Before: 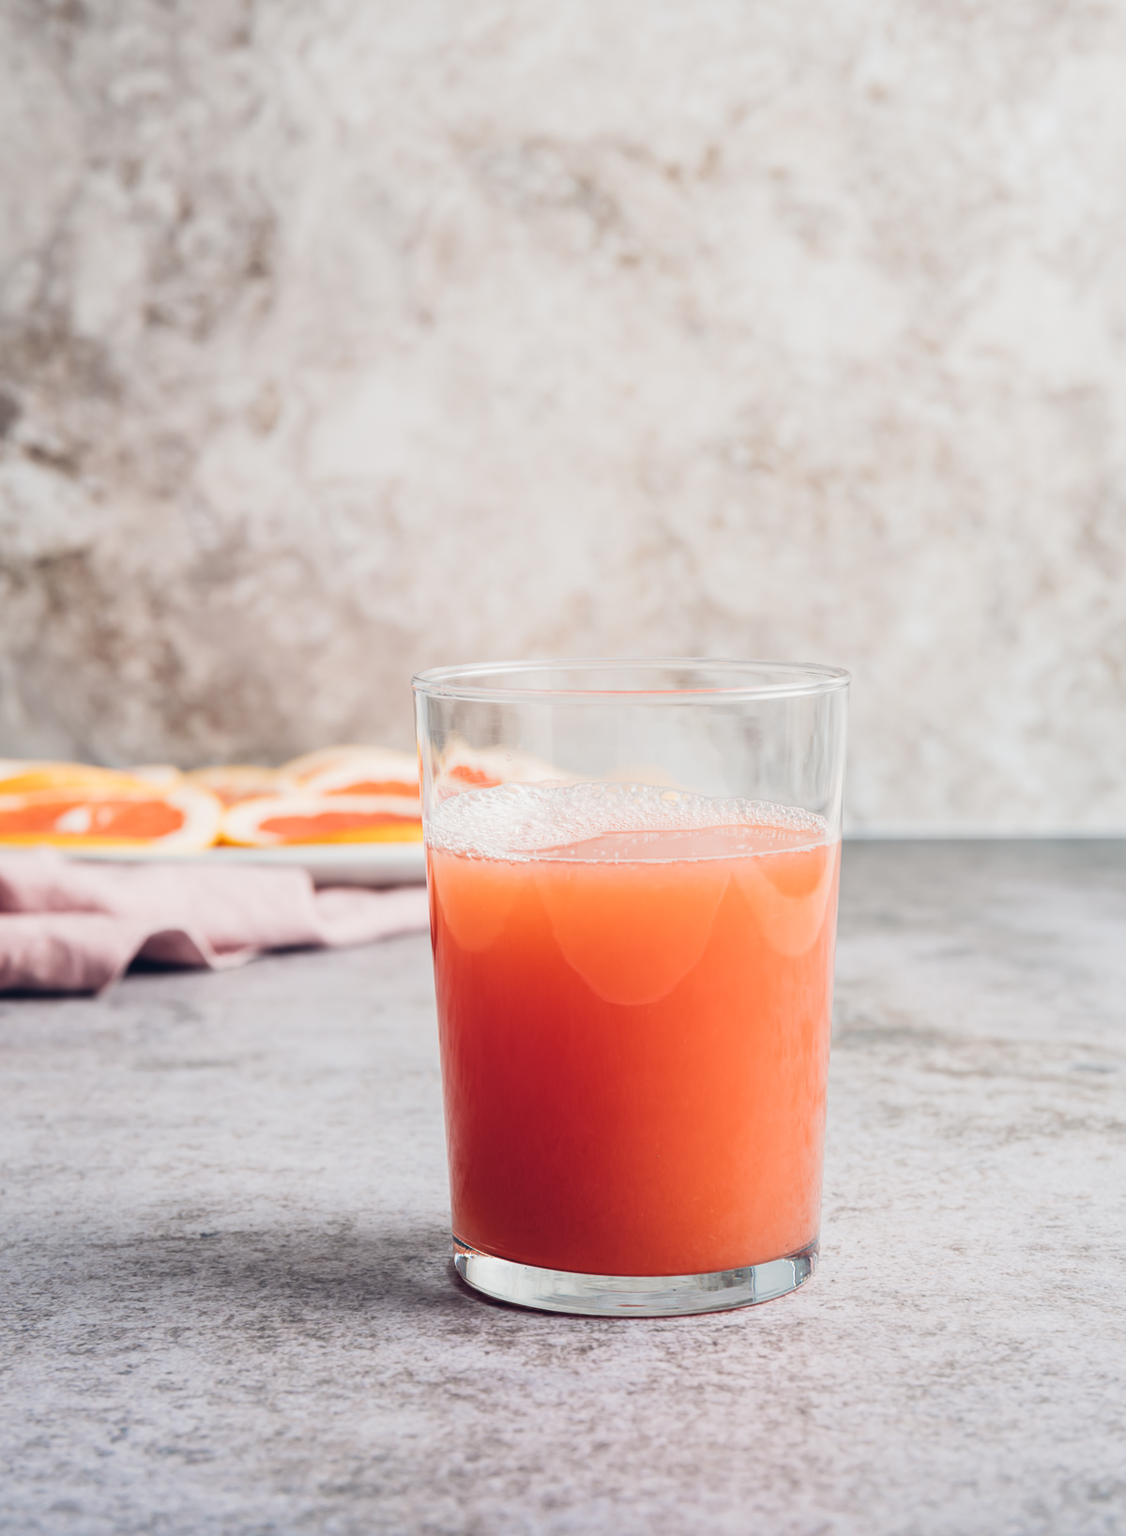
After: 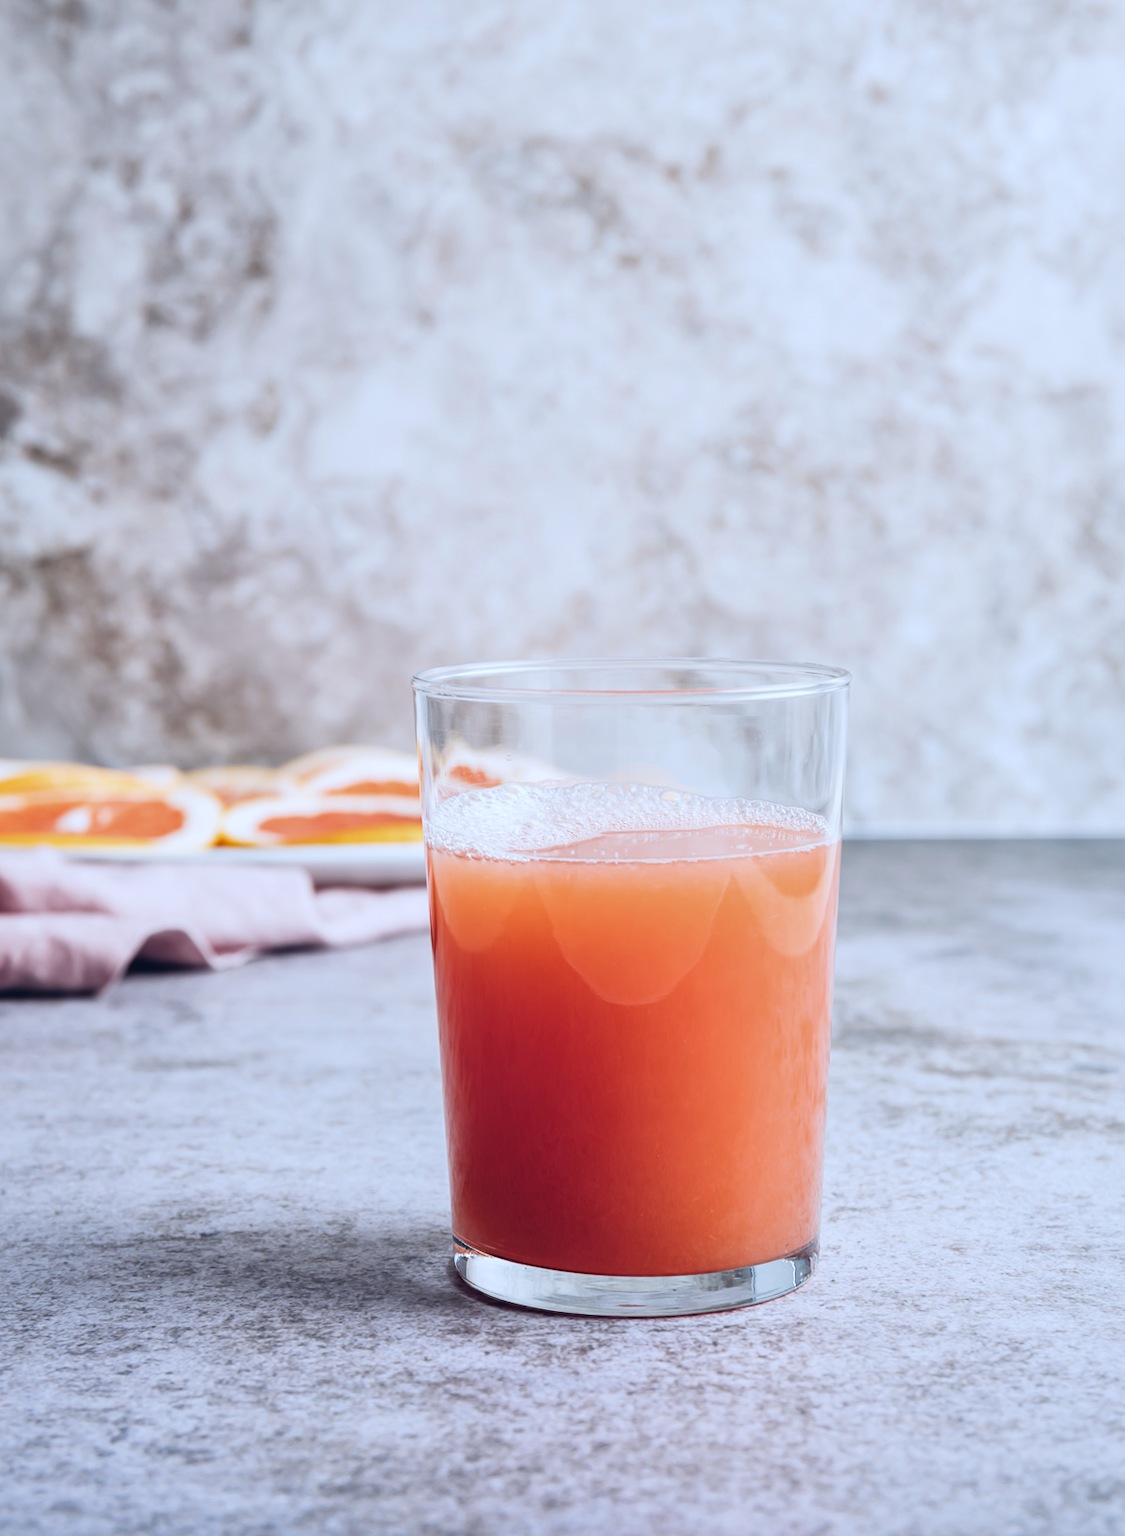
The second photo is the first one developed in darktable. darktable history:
local contrast: mode bilateral grid, contrast 20, coarseness 50, detail 120%, midtone range 0.2
white balance: red 0.931, blue 1.11
